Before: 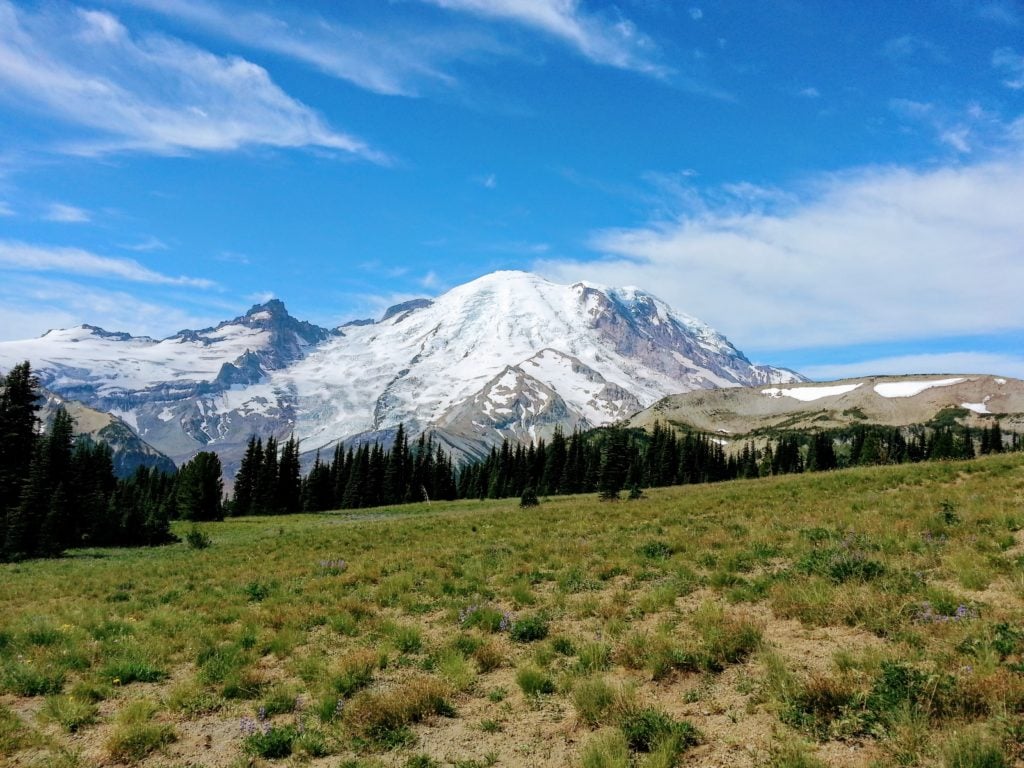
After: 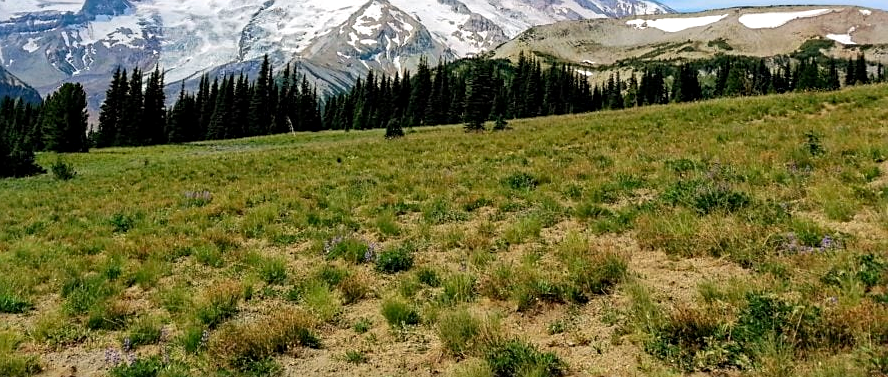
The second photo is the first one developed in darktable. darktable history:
sharpen: on, module defaults
exposure: black level correction 0.001, exposure 0.192 EV, compensate highlight preservation false
crop and rotate: left 13.25%, top 48.156%, bottom 2.724%
color correction: highlights a* 0.928, highlights b* 2.81, saturation 1.1
